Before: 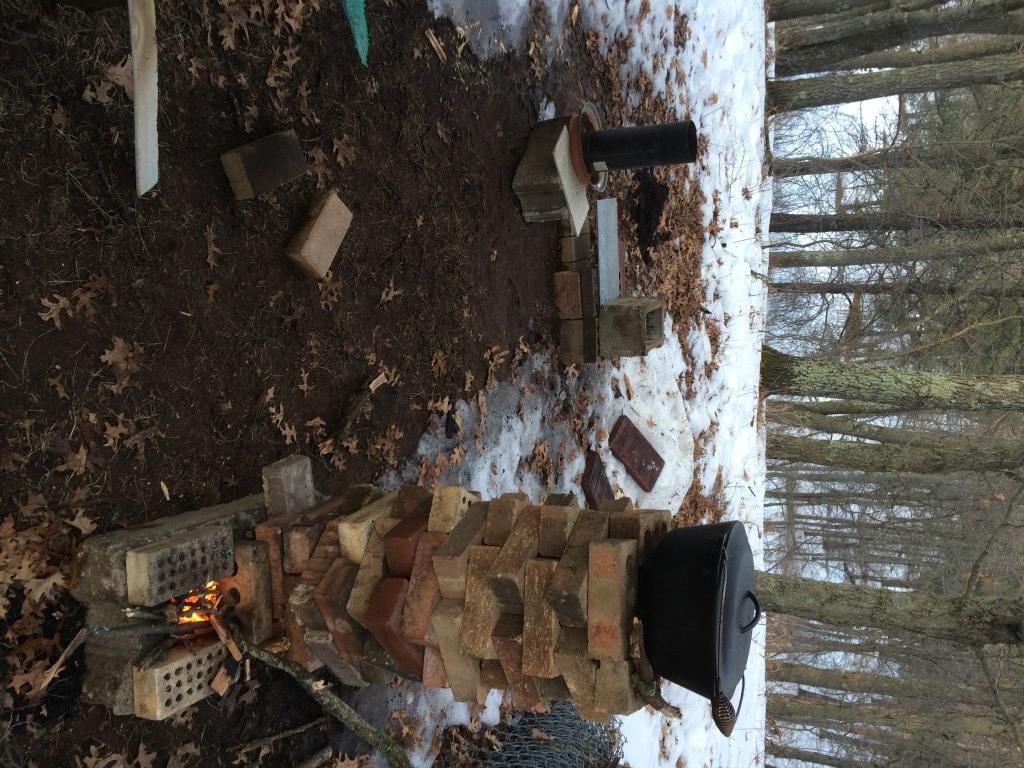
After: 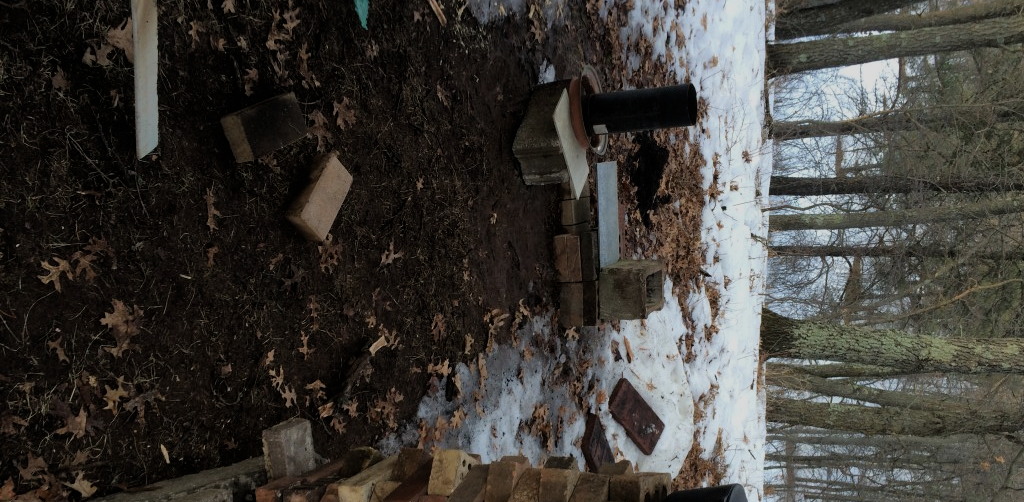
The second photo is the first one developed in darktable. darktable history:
filmic rgb: black relative exposure -5.75 EV, white relative exposure 3.4 EV, hardness 3.69
crop and rotate: top 4.869%, bottom 29.679%
tone equalizer: -8 EV 0.286 EV, -7 EV 0.429 EV, -6 EV 0.402 EV, -5 EV 0.214 EV, -3 EV -0.267 EV, -2 EV -0.39 EV, -1 EV -0.424 EV, +0 EV -0.244 EV
